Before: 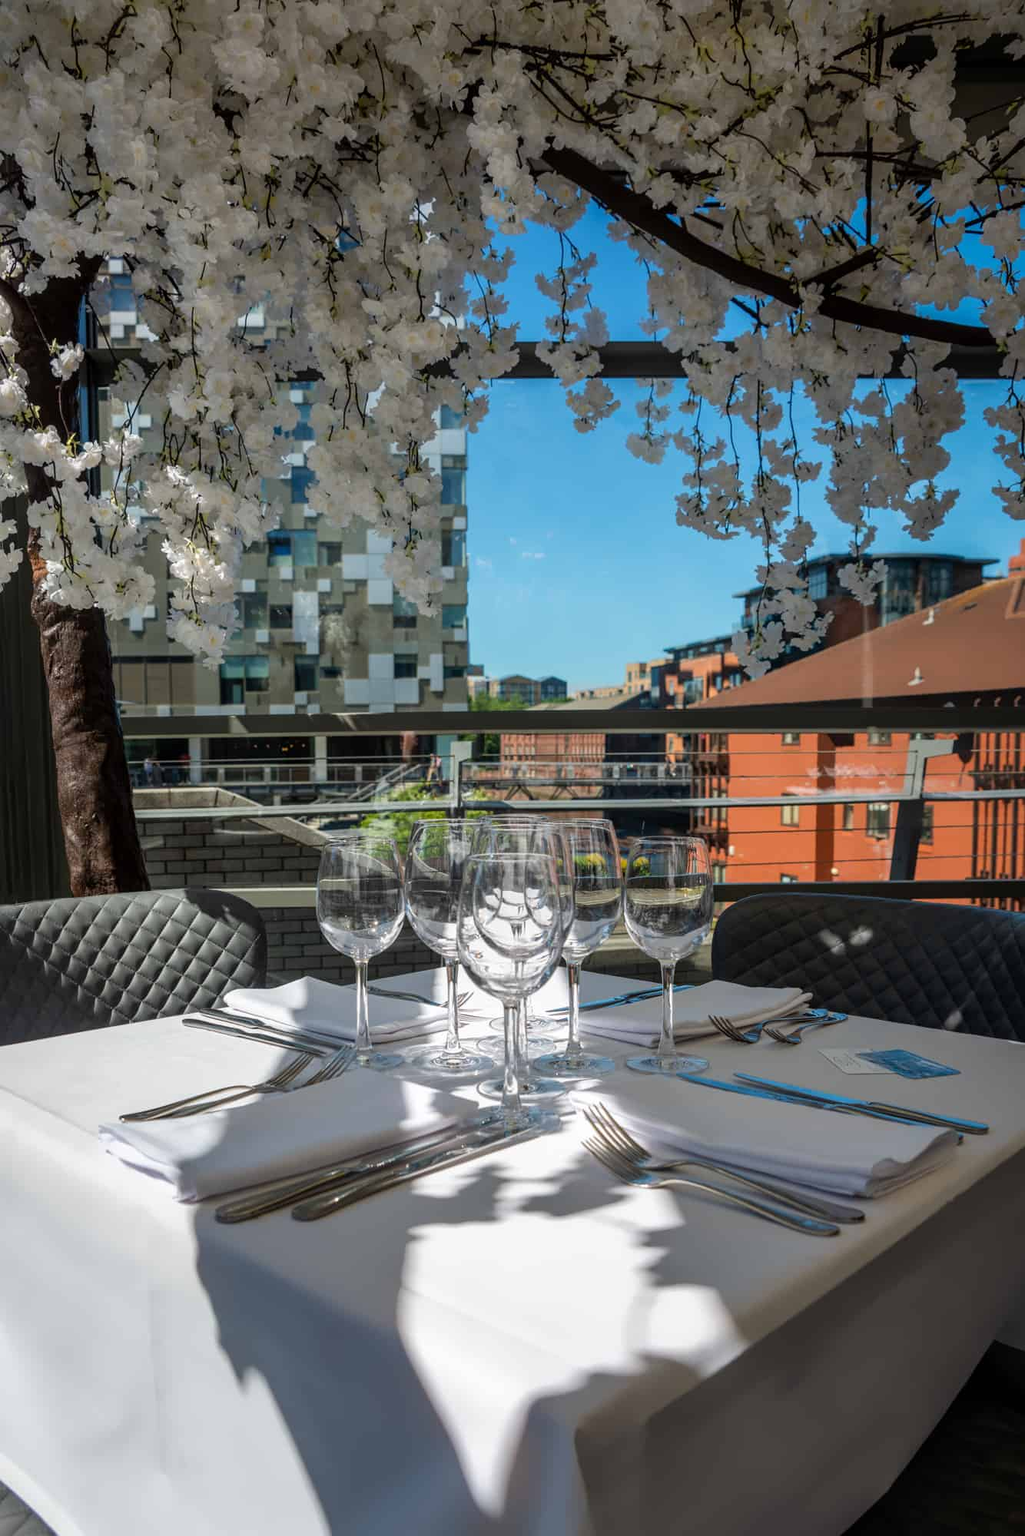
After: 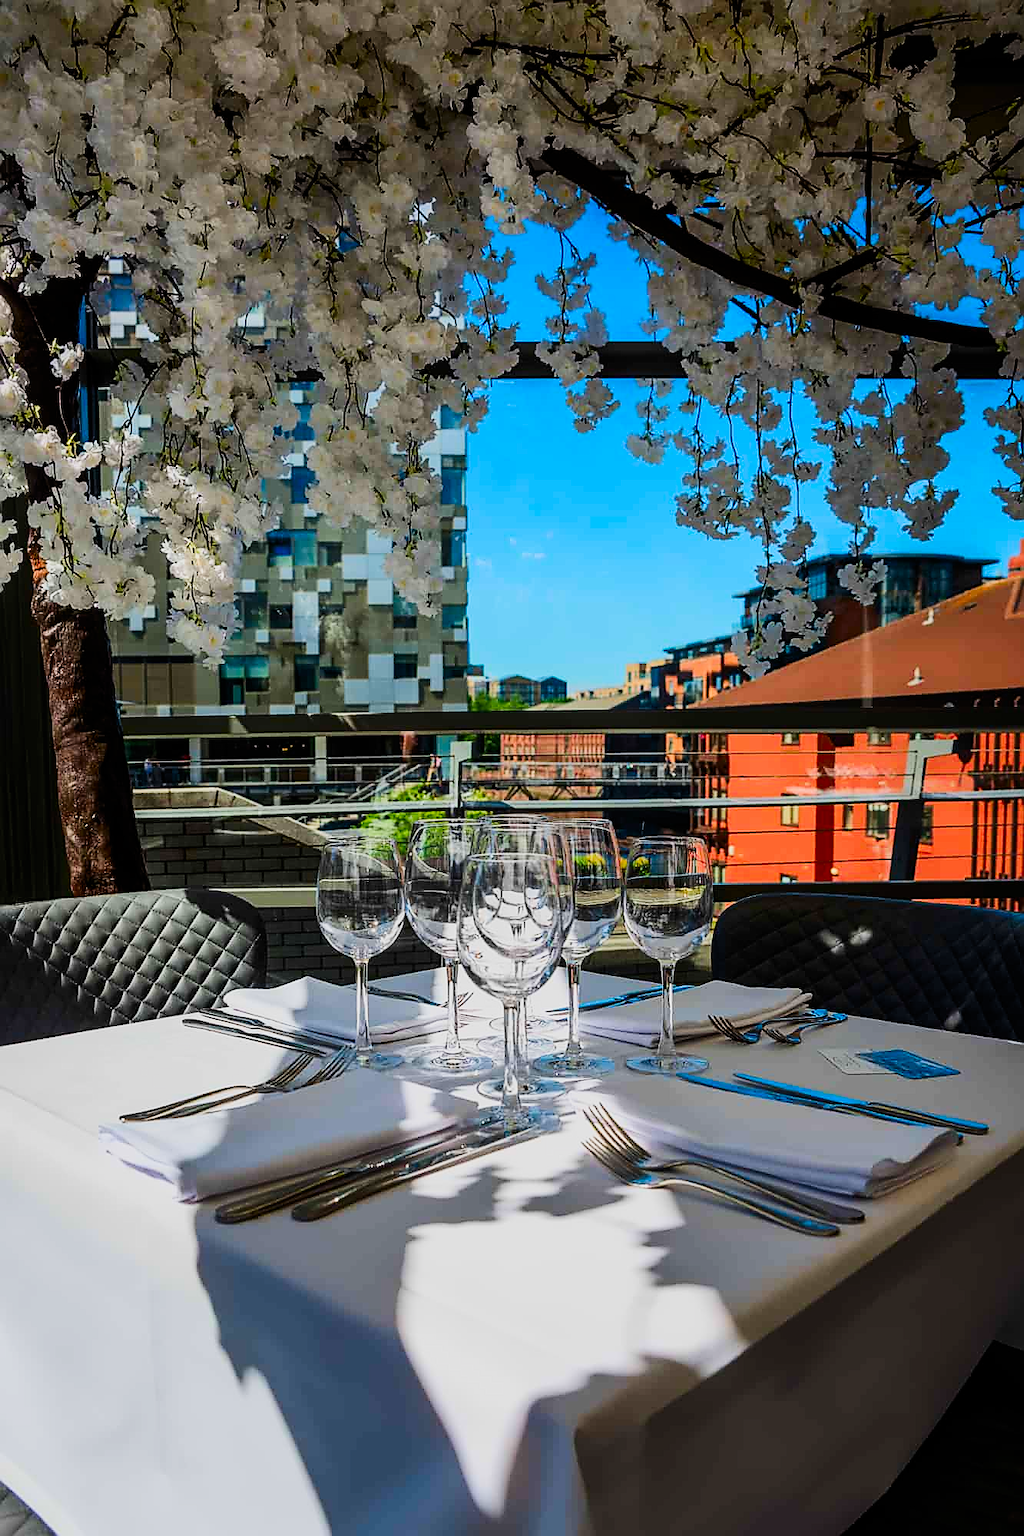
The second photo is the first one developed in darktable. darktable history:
sharpen: radius 1.36, amount 1.24, threshold 0.759
filmic rgb: black relative exposure -7.65 EV, white relative exposure 4.56 EV, hardness 3.61, color science v5 (2021), iterations of high-quality reconstruction 0, contrast in shadows safe, contrast in highlights safe
contrast brightness saturation: contrast 0.262, brightness 0.013, saturation 0.877
